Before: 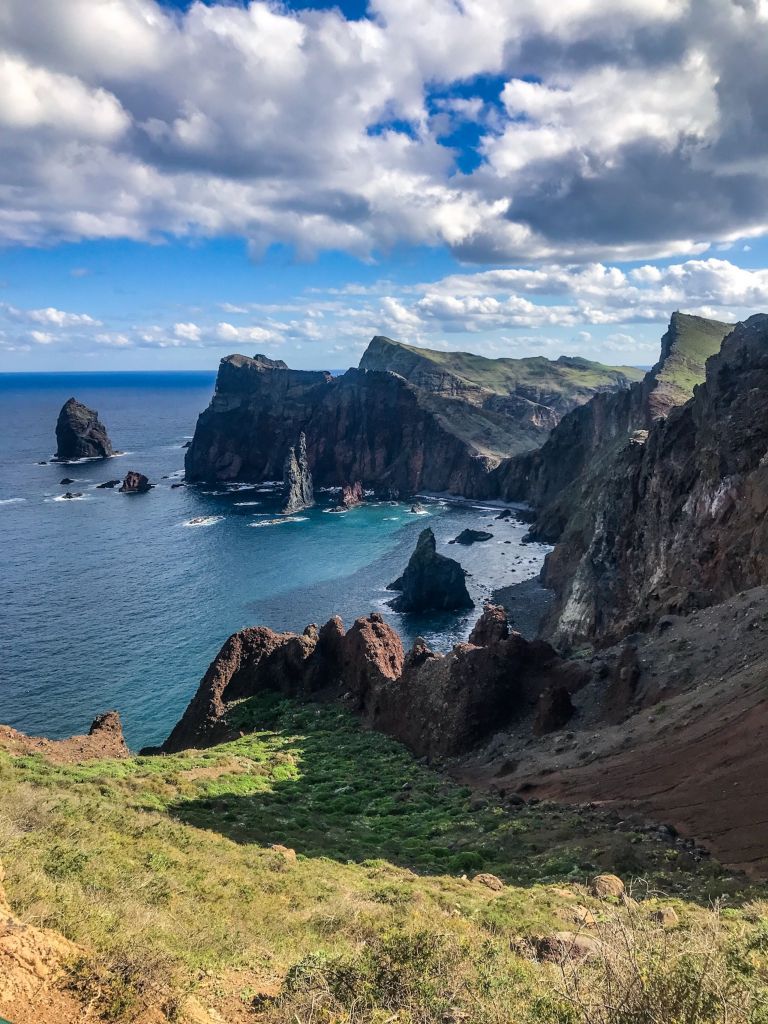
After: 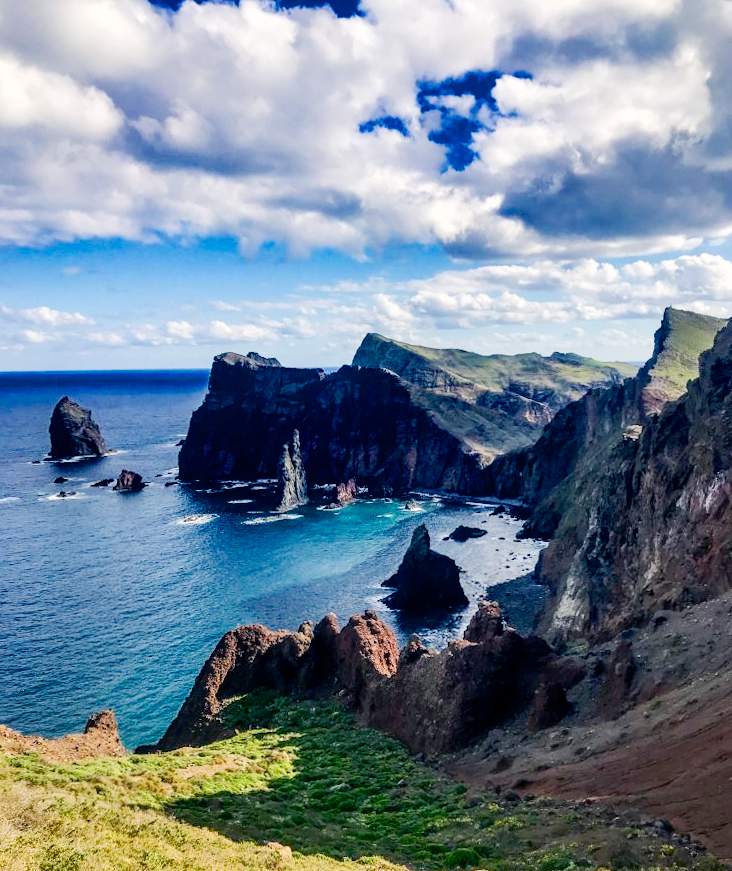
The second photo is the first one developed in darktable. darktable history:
tone curve: curves: ch0 [(0, 0) (0.004, 0.001) (0.133, 0.16) (0.325, 0.399) (0.475, 0.588) (0.832, 0.903) (1, 1)], preserve colors none
crop and rotate: angle 0.328°, left 0.407%, right 3.521%, bottom 14.24%
color balance rgb: shadows lift › chroma 1.784%, shadows lift › hue 264.97°, highlights gain › chroma 1.022%, highlights gain › hue 60.2°, perceptual saturation grading › global saturation 20%, perceptual saturation grading › highlights -24.807%, perceptual saturation grading › shadows 26.133%, global vibrance 6.886%, saturation formula JzAzBz (2021)
